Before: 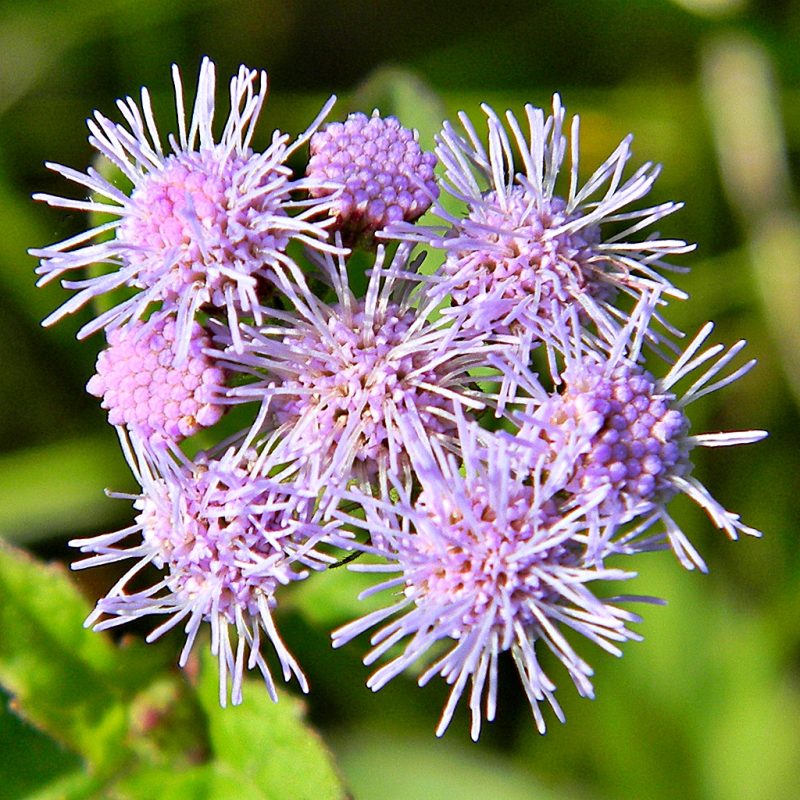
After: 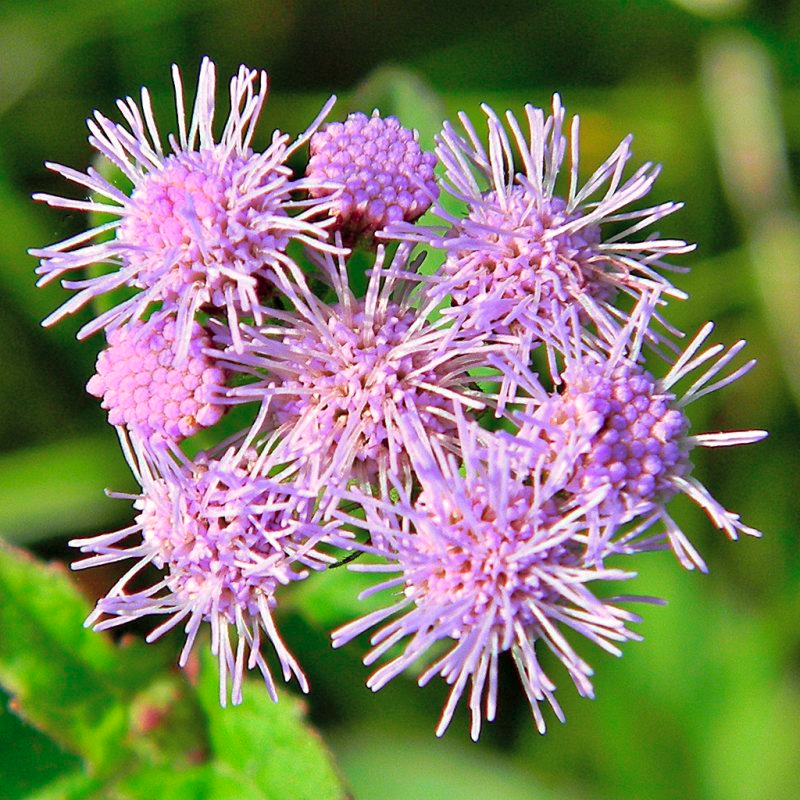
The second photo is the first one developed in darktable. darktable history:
tone curve: curves: ch0 [(0, 0) (0.045, 0.074) (0.883, 0.858) (1, 1)]; ch1 [(0, 0) (0.149, 0.074) (0.379, 0.327) (0.427, 0.401) (0.489, 0.479) (0.505, 0.515) (0.537, 0.573) (0.563, 0.599) (1, 1)]; ch2 [(0, 0) (0.307, 0.298) (0.388, 0.375) (0.443, 0.456) (0.485, 0.492) (1, 1)], color space Lab, independent channels, preserve colors none
